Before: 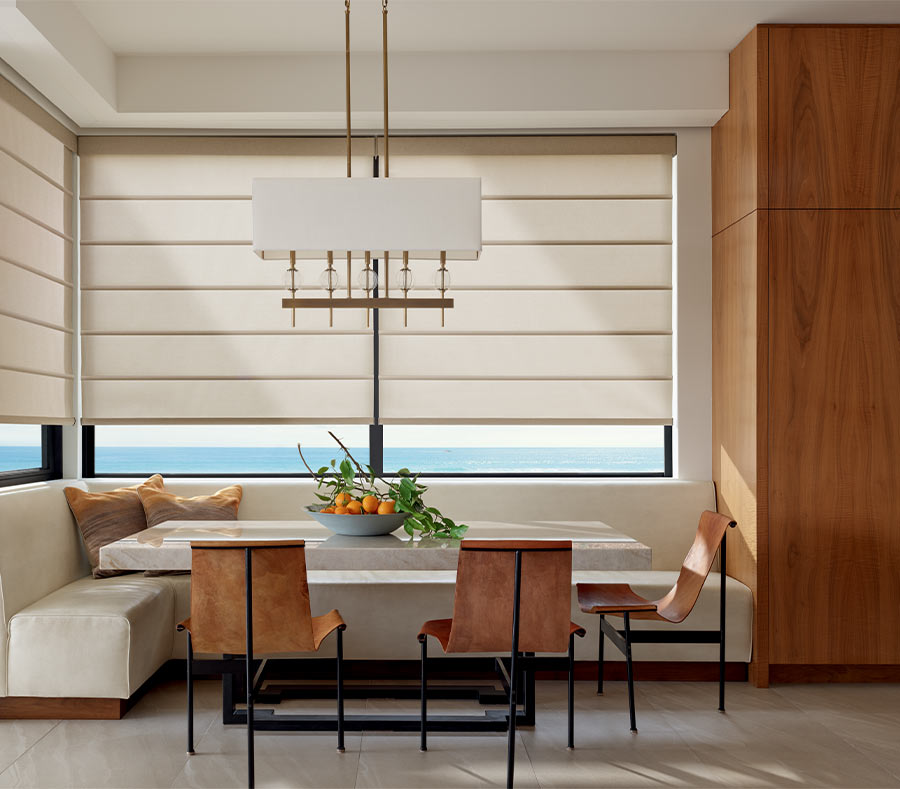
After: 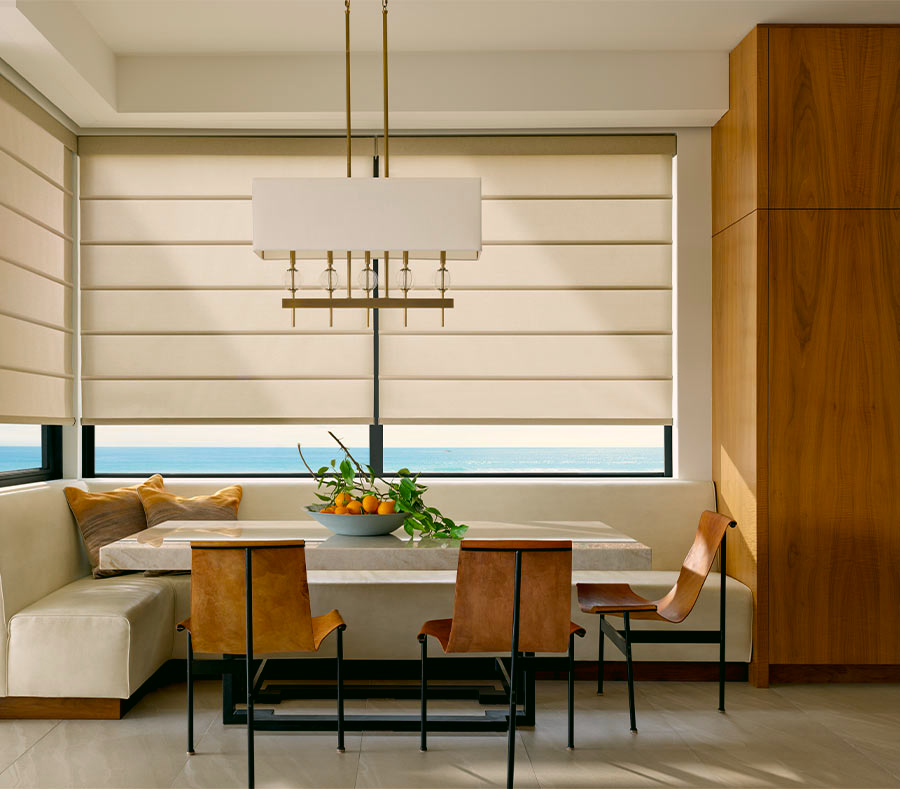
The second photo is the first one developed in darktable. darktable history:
color balance rgb: perceptual saturation grading › global saturation 25.845%, global vibrance 15.006%
color correction: highlights a* 4.55, highlights b* 4.97, shadows a* -7.82, shadows b* 5
